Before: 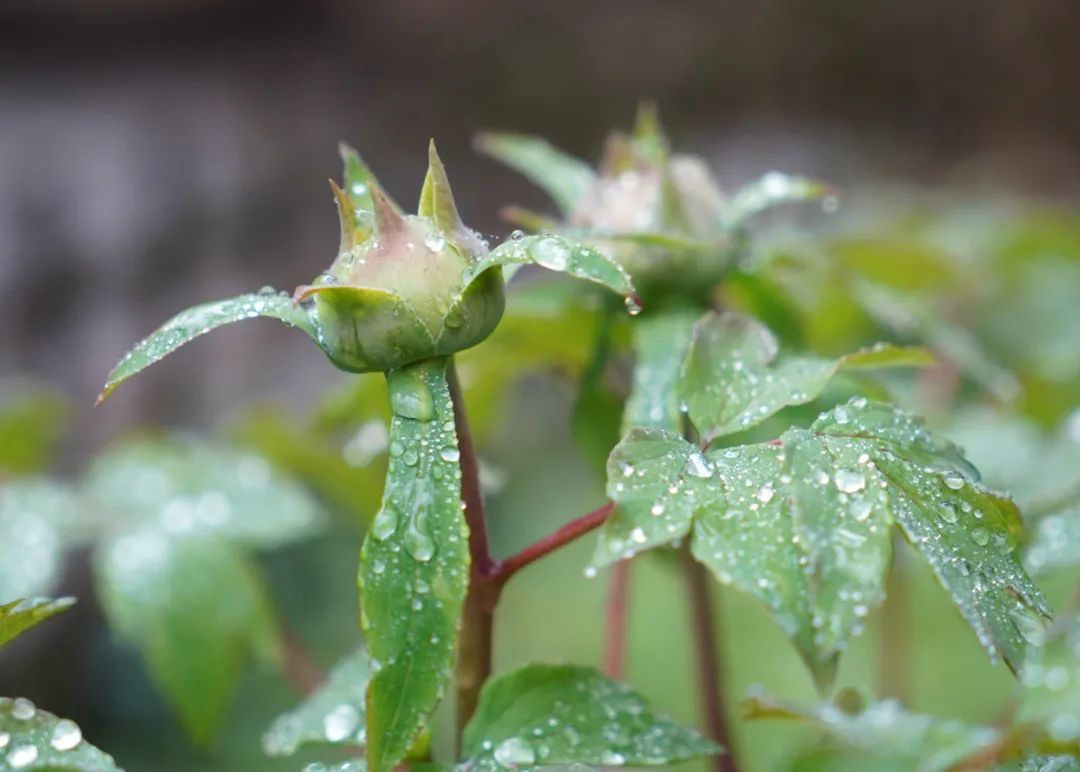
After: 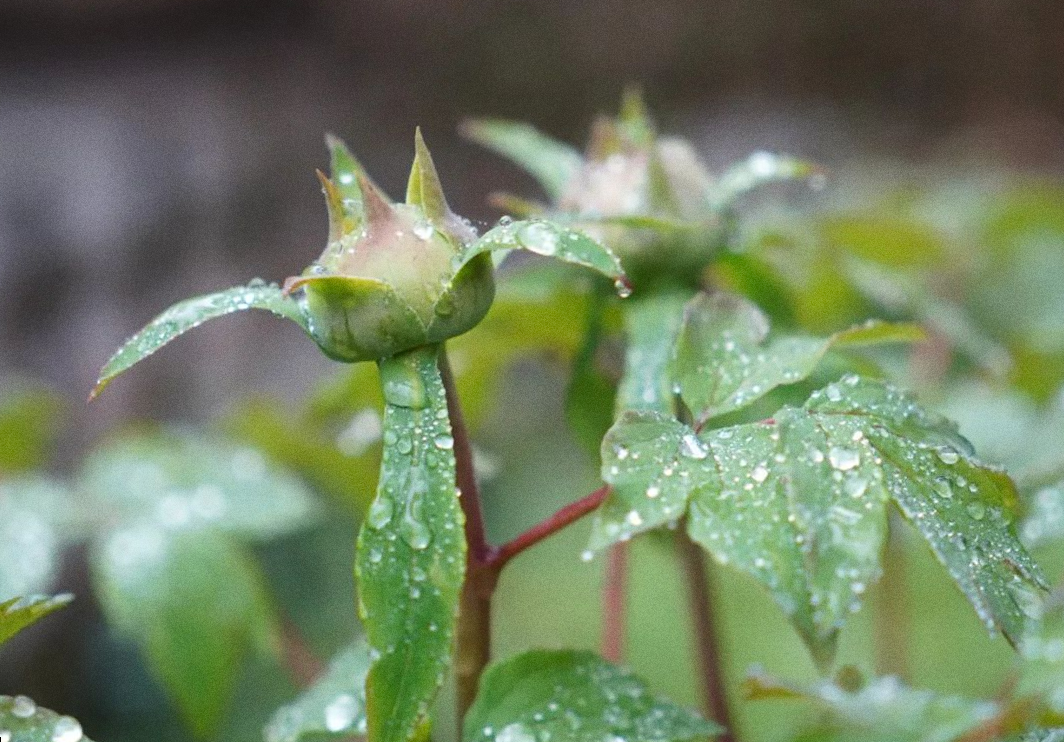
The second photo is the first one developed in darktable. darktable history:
grain: coarseness 0.09 ISO
rotate and perspective: rotation -1.42°, crop left 0.016, crop right 0.984, crop top 0.035, crop bottom 0.965
